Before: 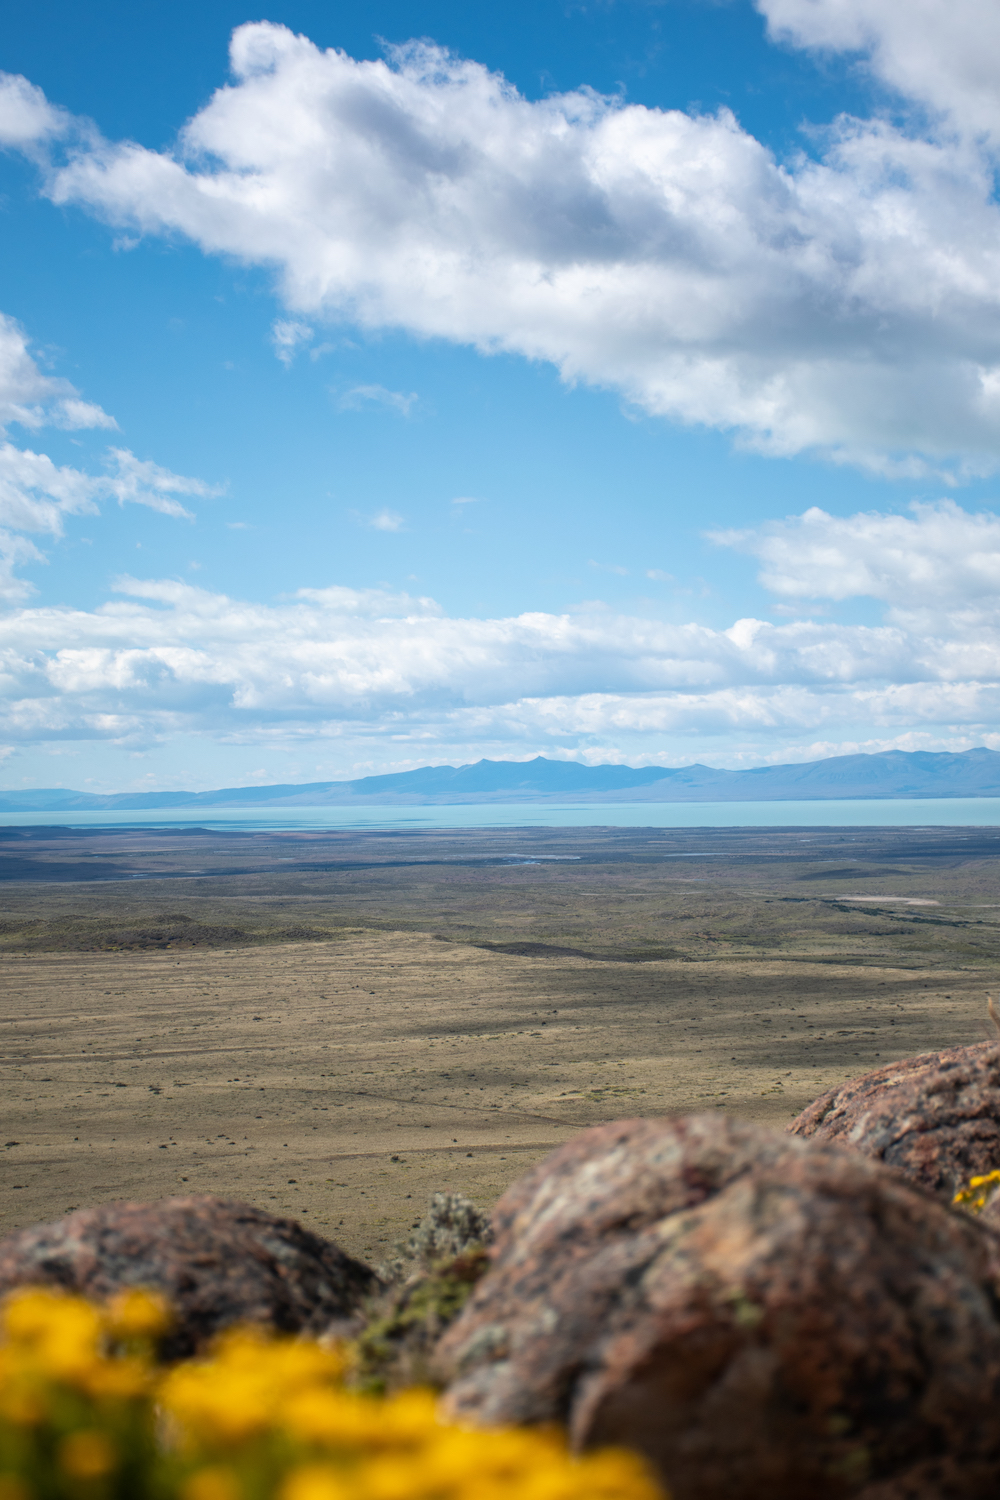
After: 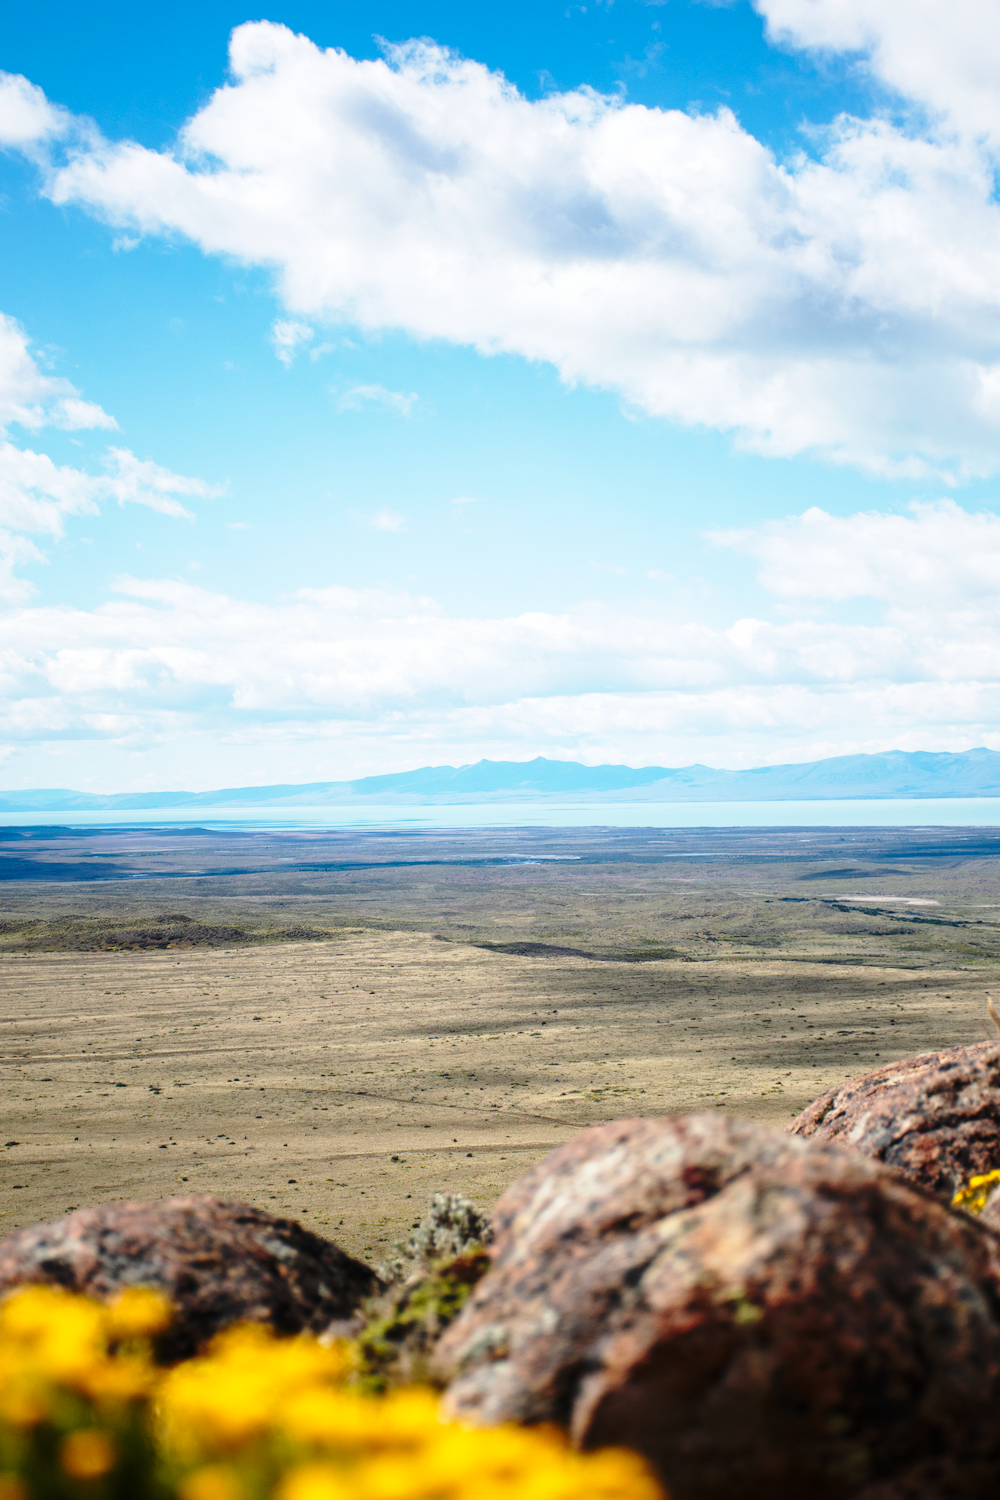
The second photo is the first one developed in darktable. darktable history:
base curve: curves: ch0 [(0, 0) (0.04, 0.03) (0.133, 0.232) (0.448, 0.748) (0.843, 0.968) (1, 1)], preserve colors none
tone equalizer: mask exposure compensation -0.515 EV
